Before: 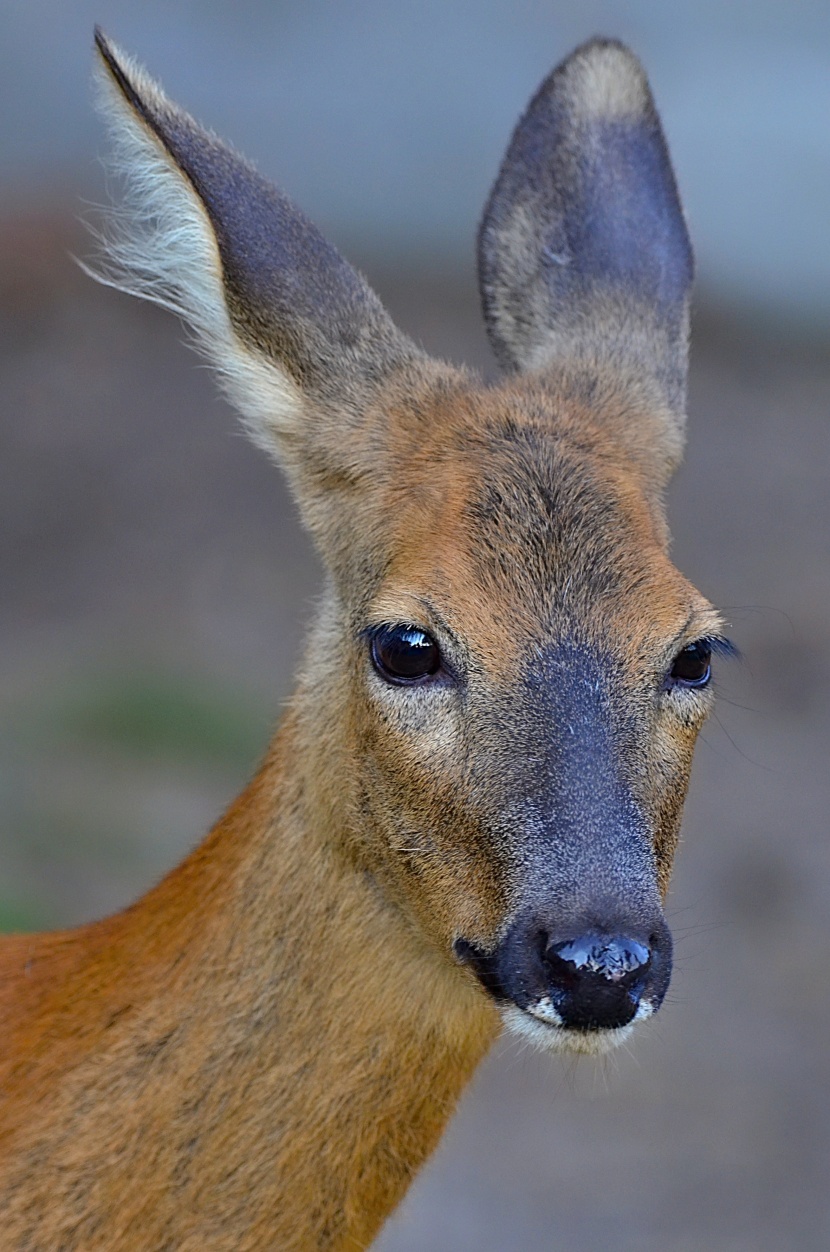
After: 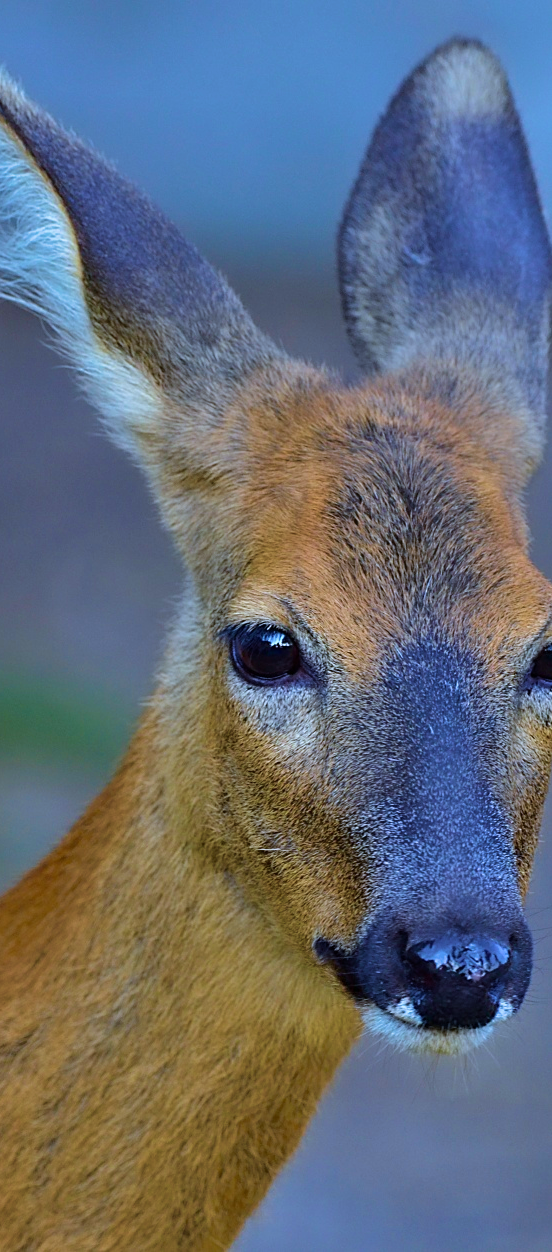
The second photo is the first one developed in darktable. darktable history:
velvia: strength 74%
crop: left 16.899%, right 16.556%
white balance: red 0.924, blue 1.095
